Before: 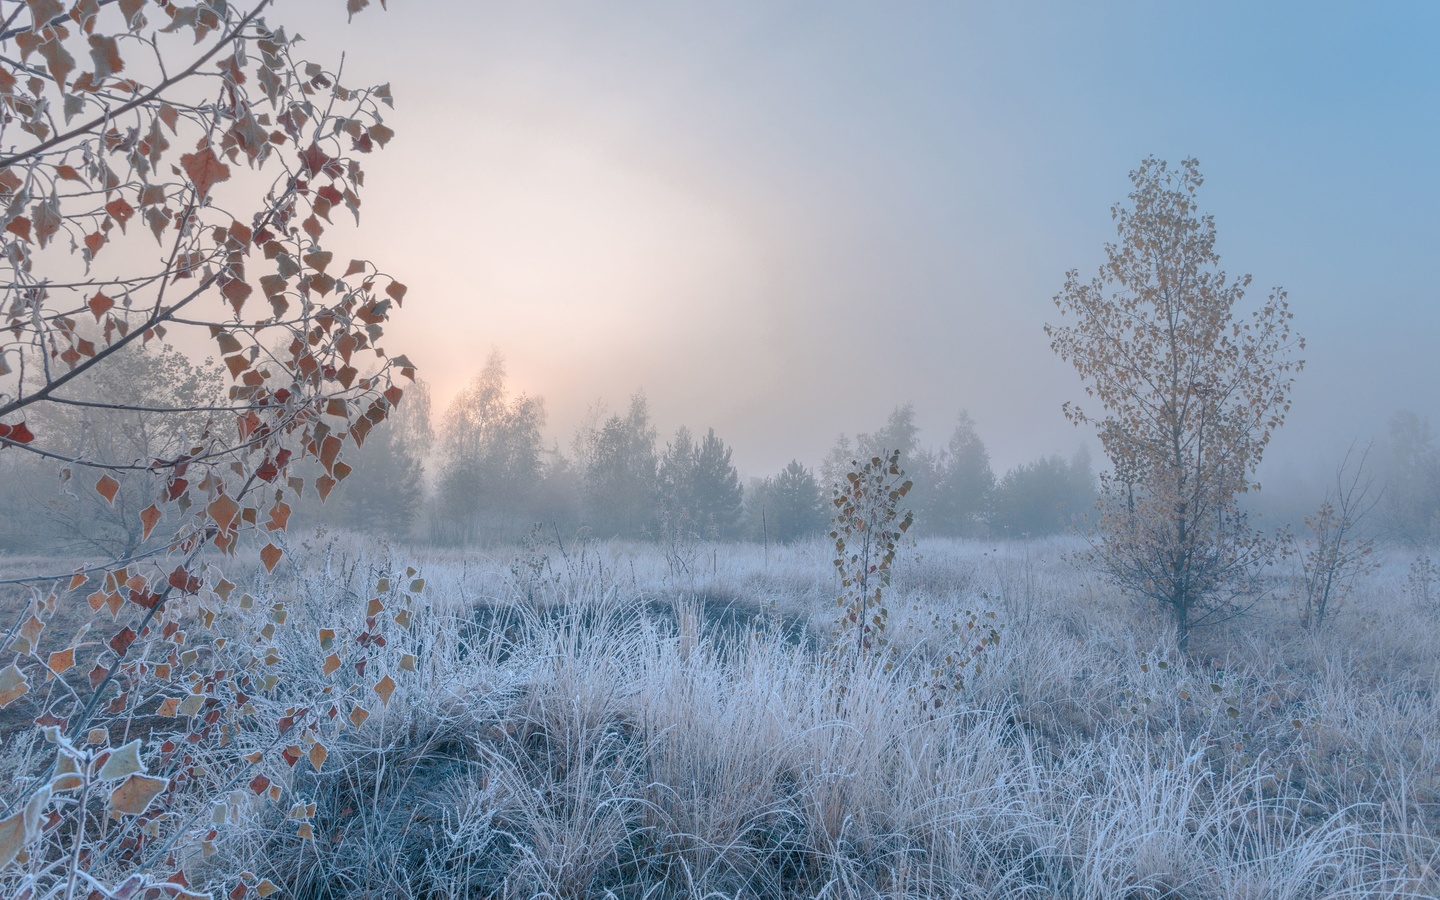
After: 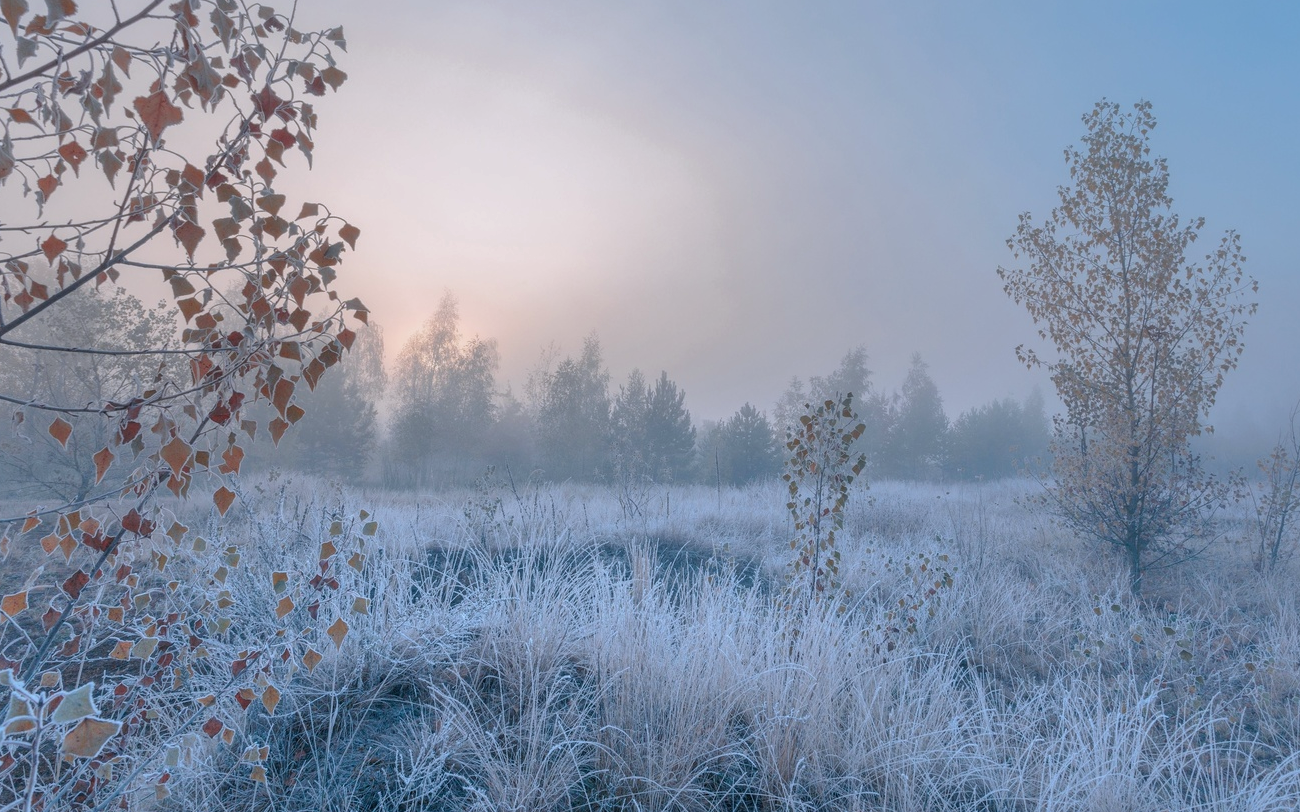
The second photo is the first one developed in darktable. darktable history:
shadows and highlights: shadows -20, white point adjustment -2, highlights -35
white balance: red 0.983, blue 1.036
crop: left 3.305%, top 6.436%, right 6.389%, bottom 3.258%
color balance: contrast fulcrum 17.78%
